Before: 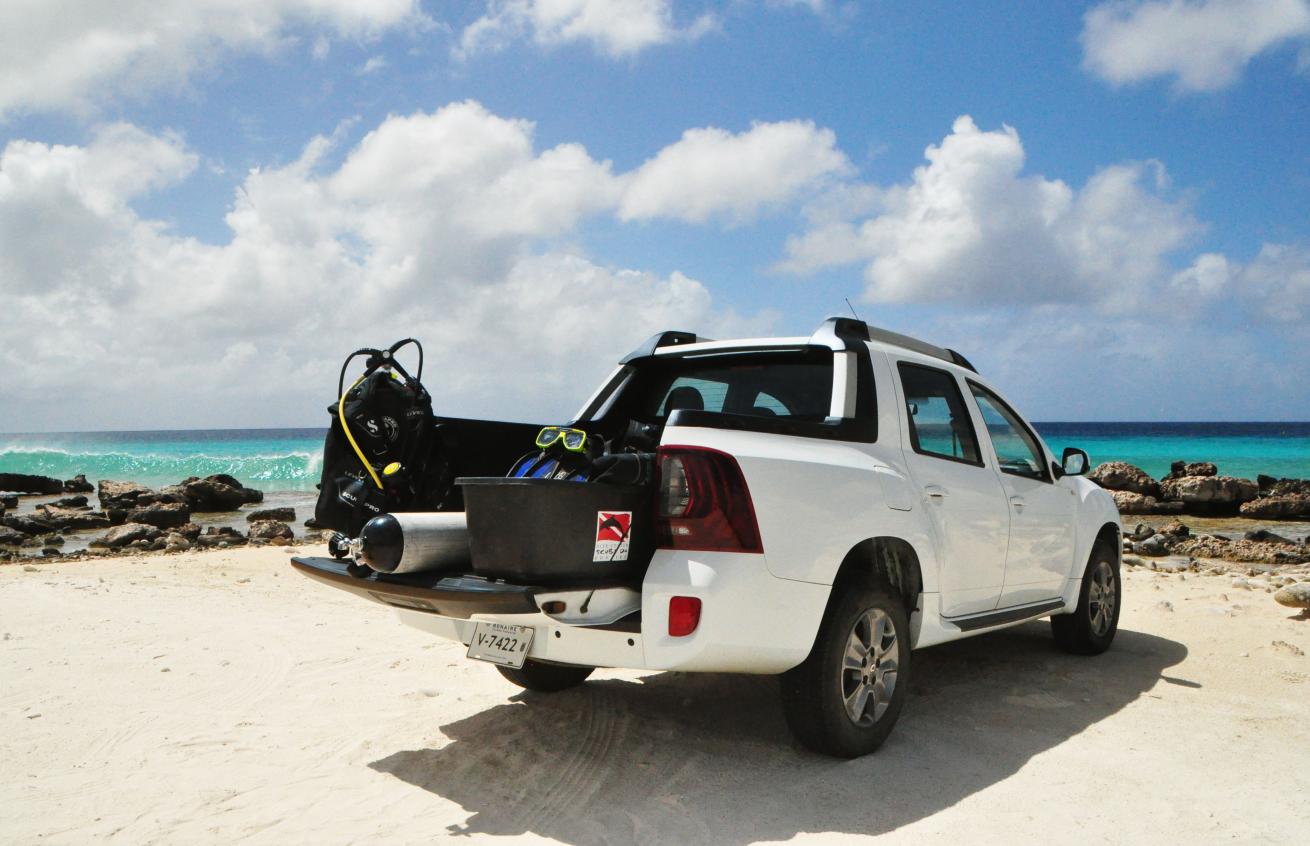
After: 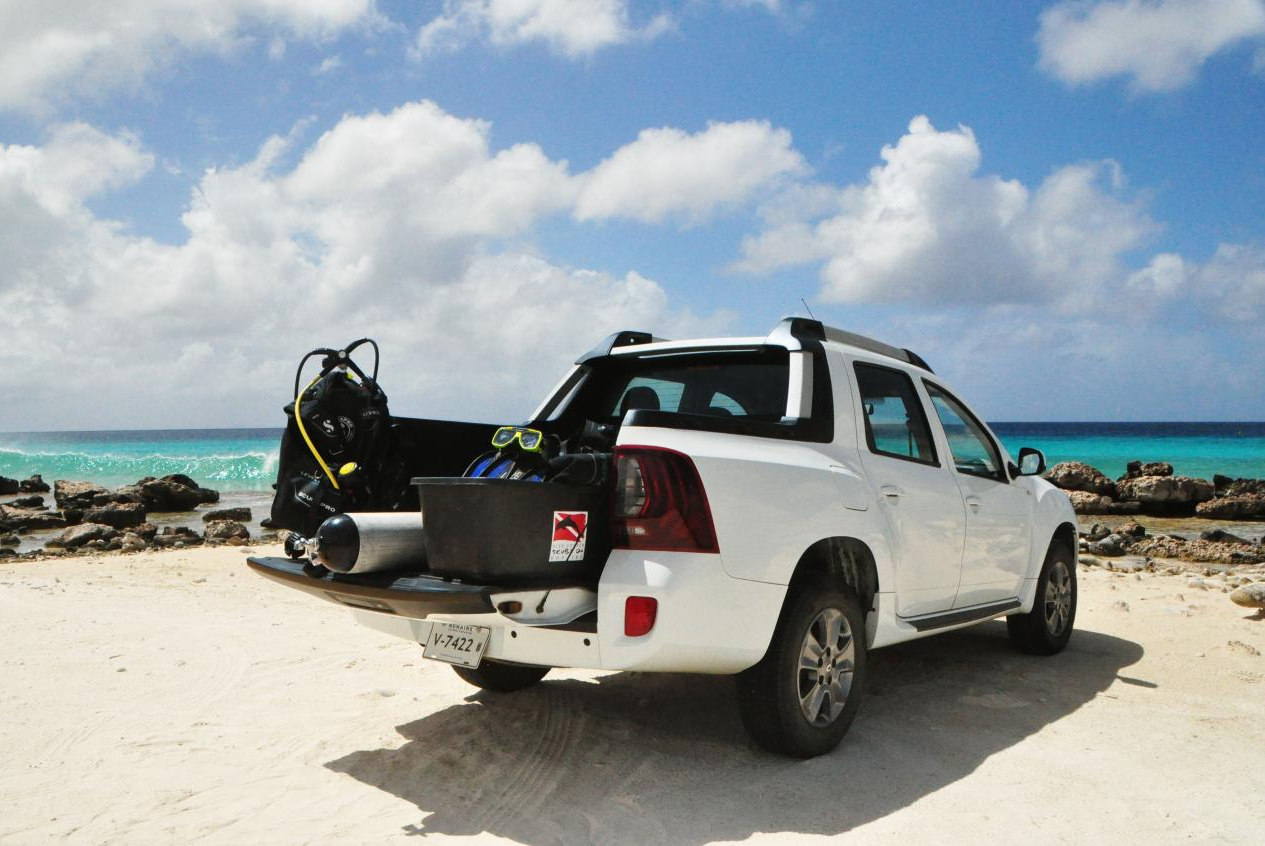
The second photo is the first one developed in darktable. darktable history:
crop and rotate: left 3.398%
